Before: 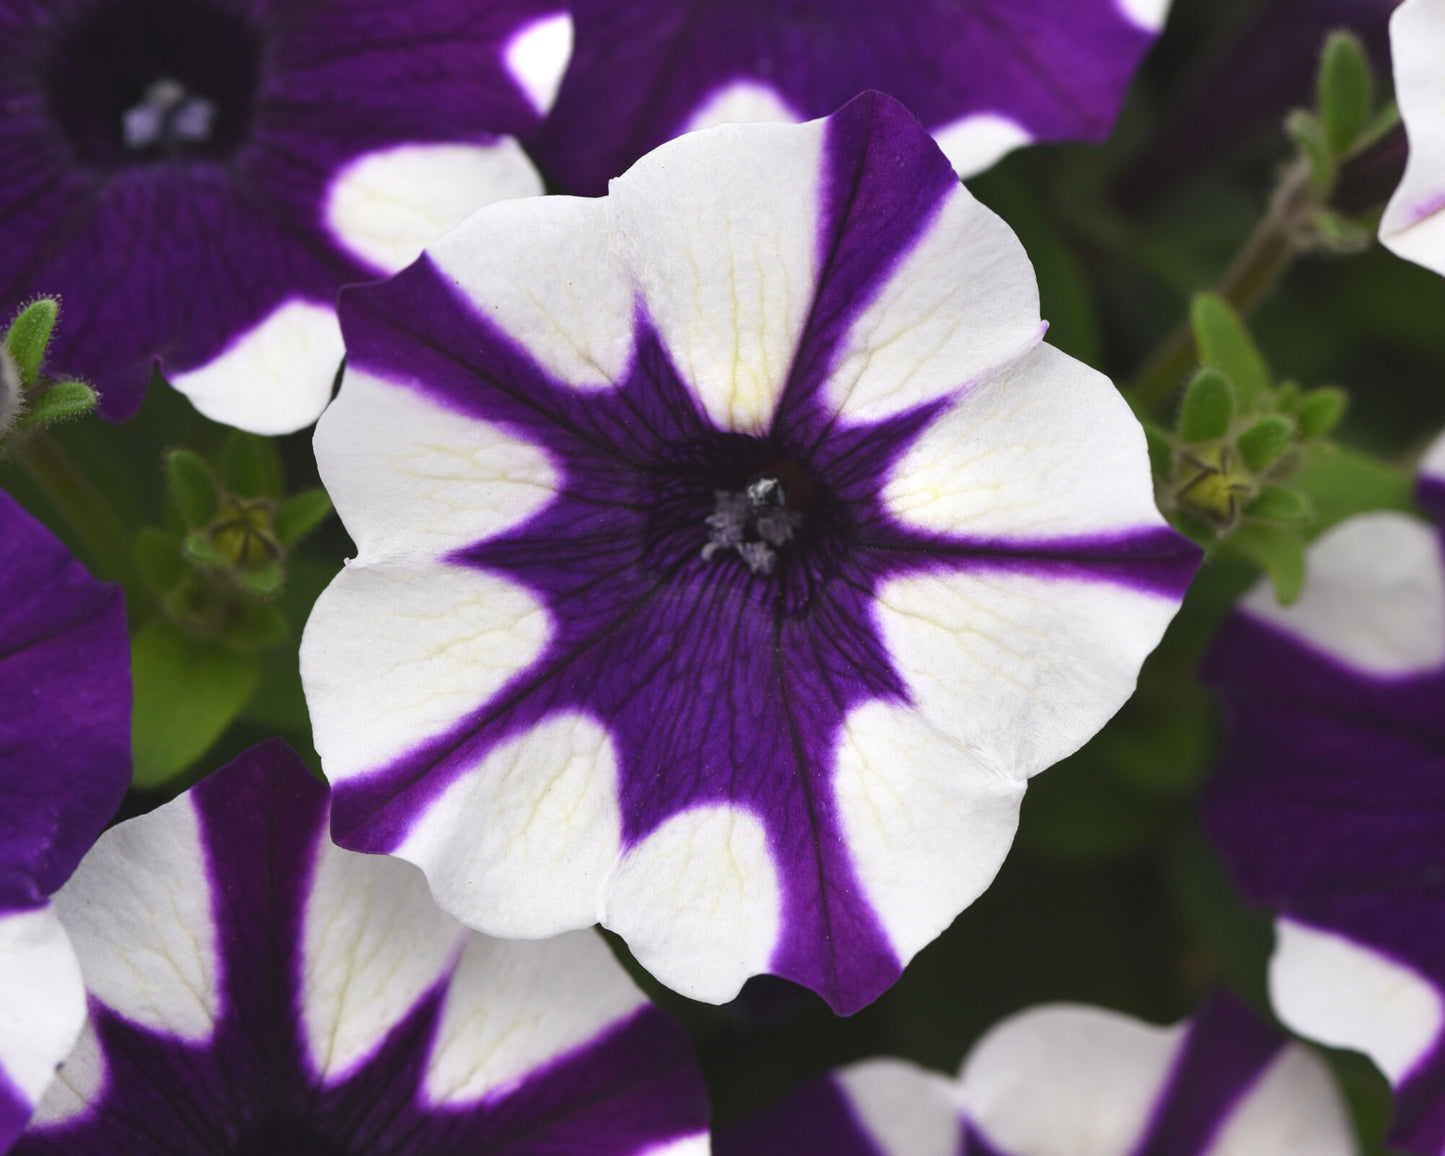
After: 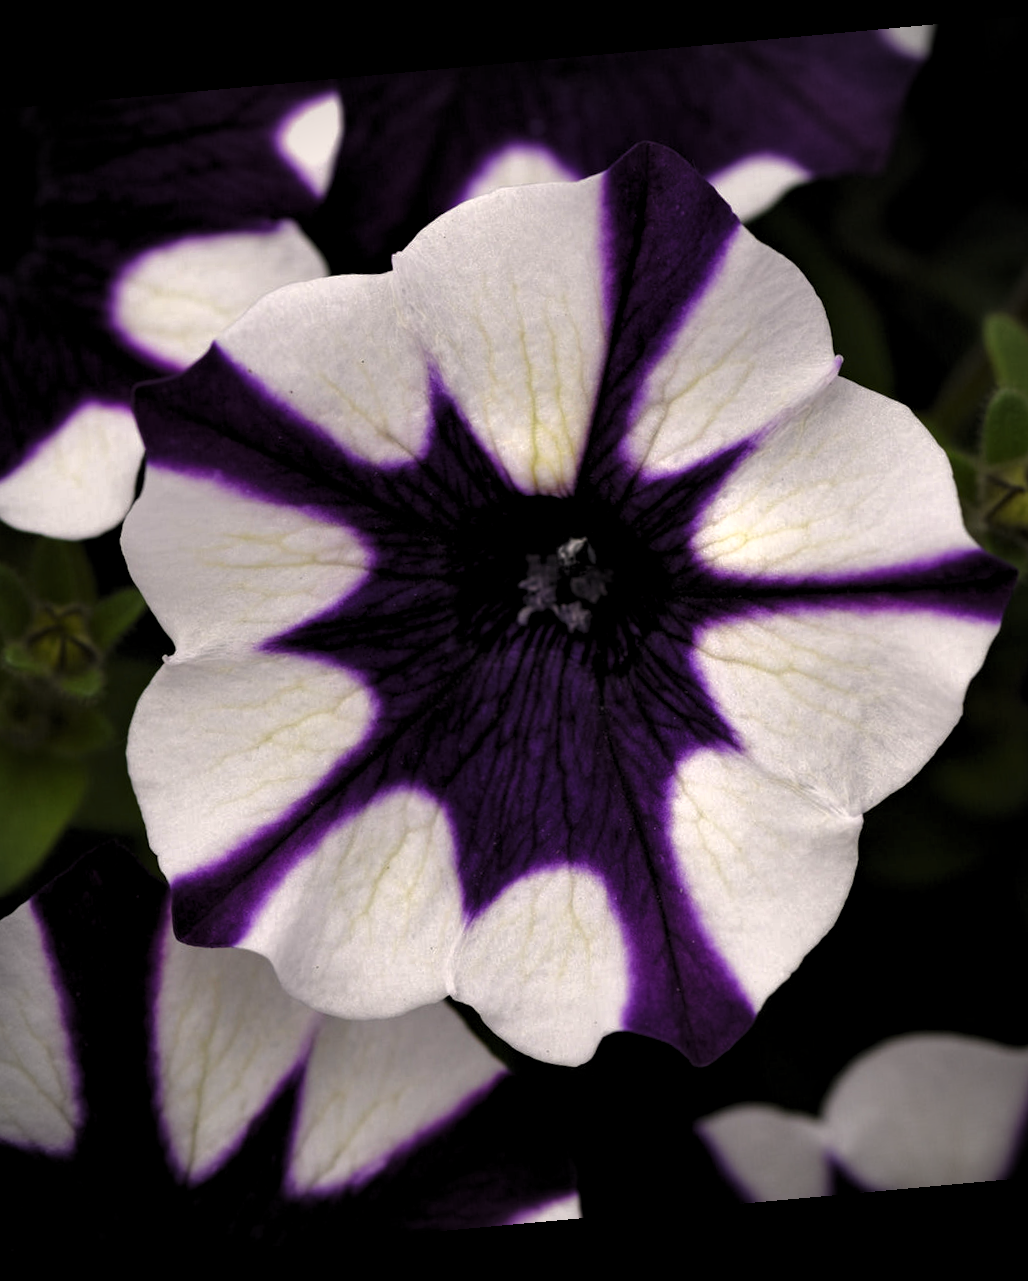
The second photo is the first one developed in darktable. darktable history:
contrast brightness saturation: contrast 0.04, saturation 0.07
crop and rotate: left 15.055%, right 18.278%
levels: levels [0.116, 0.574, 1]
color correction: highlights a* 3.84, highlights b* 5.07
haze removal: compatibility mode true, adaptive false
rgb curve: curves: ch0 [(0, 0) (0.175, 0.154) (0.785, 0.663) (1, 1)]
rotate and perspective: rotation -5.2°, automatic cropping off
vignetting: fall-off start 75%, brightness -0.692, width/height ratio 1.084
